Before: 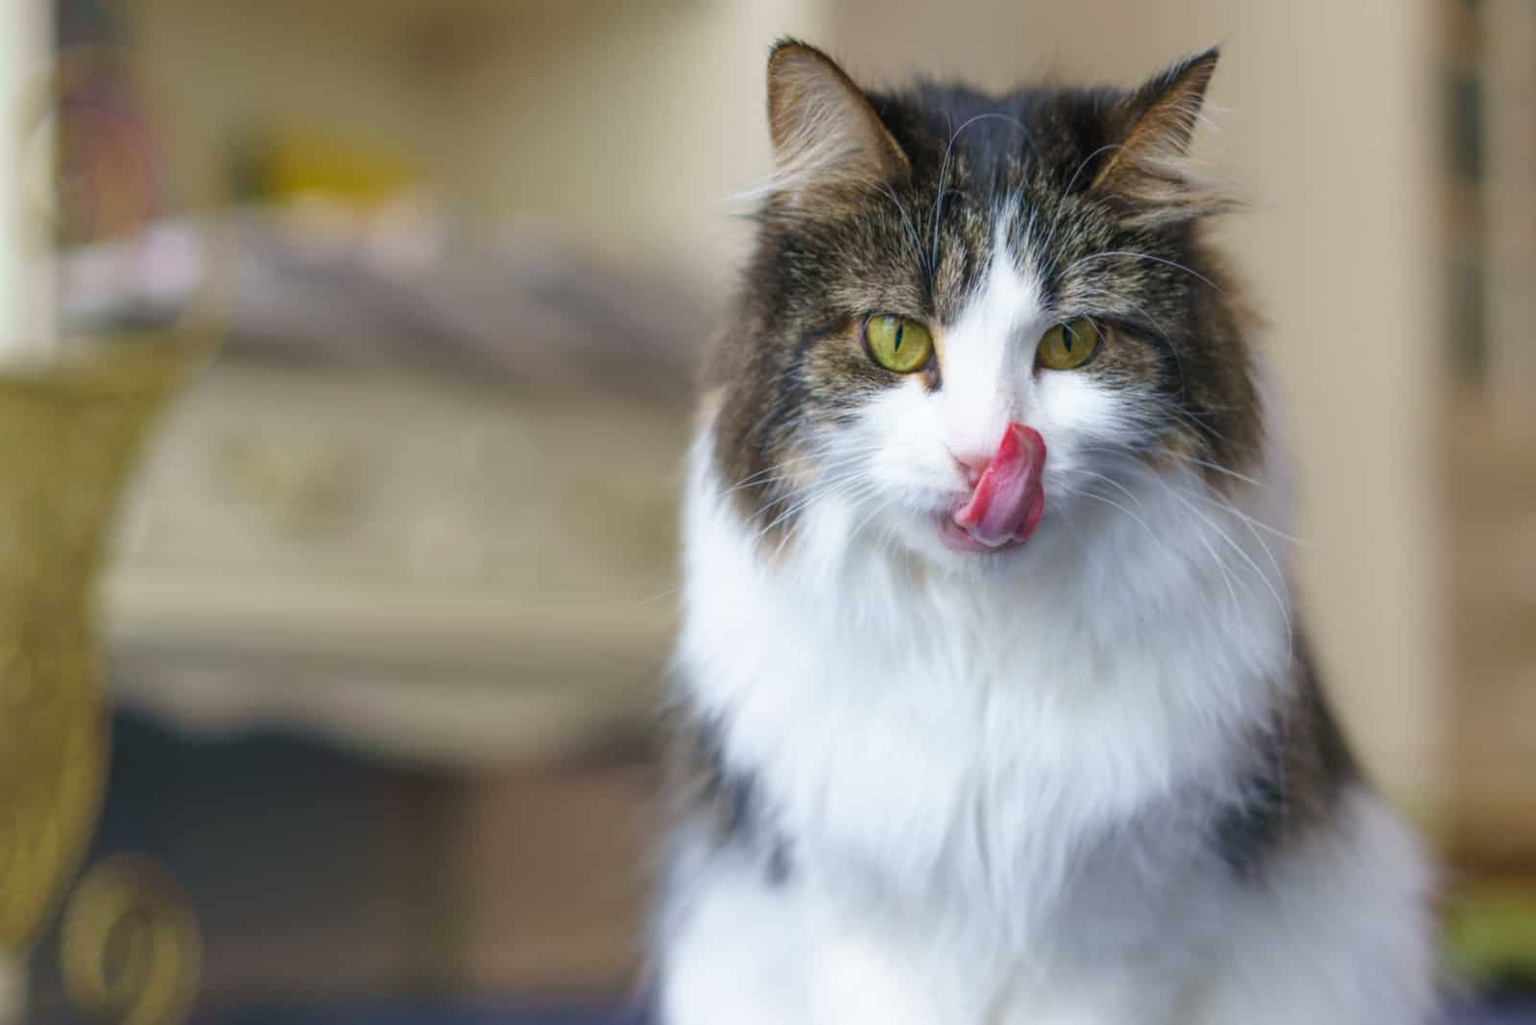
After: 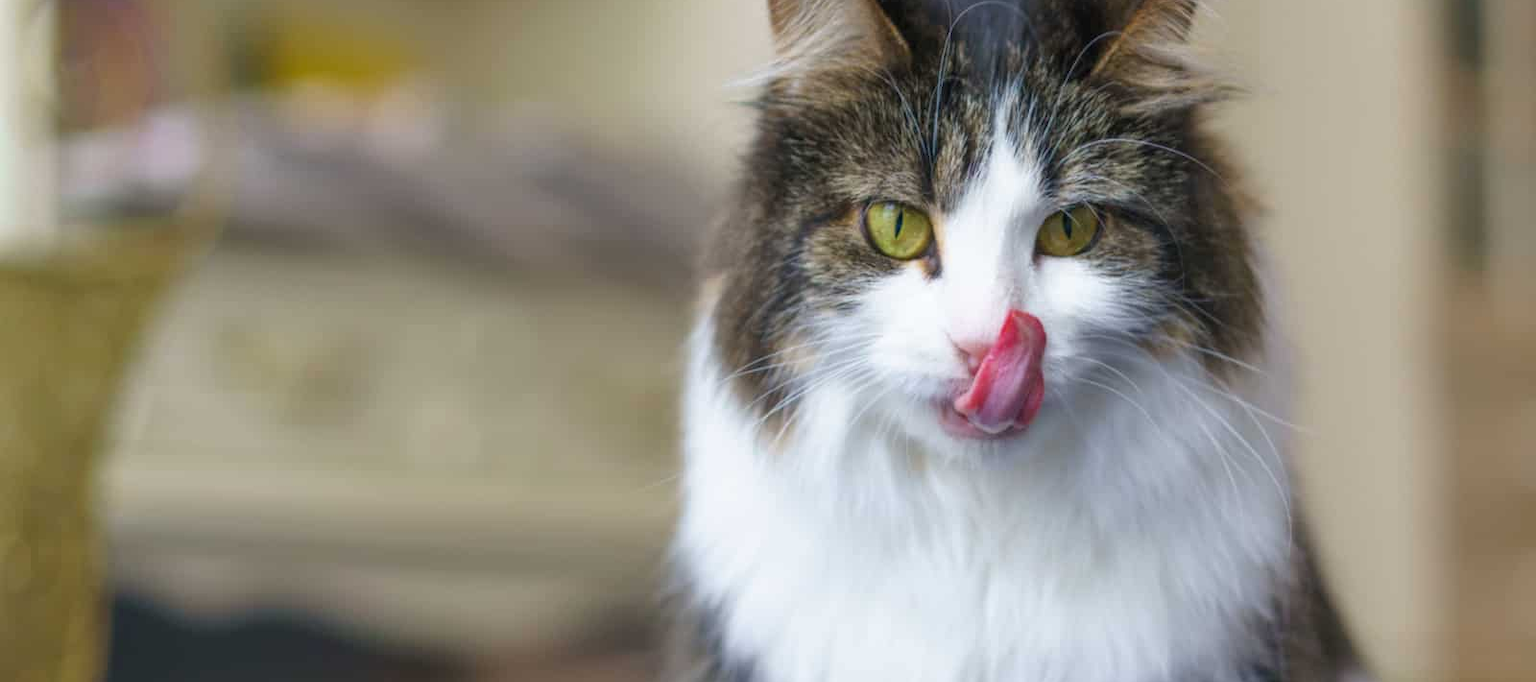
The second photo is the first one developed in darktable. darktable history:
crop: top 11.129%, bottom 22.215%
